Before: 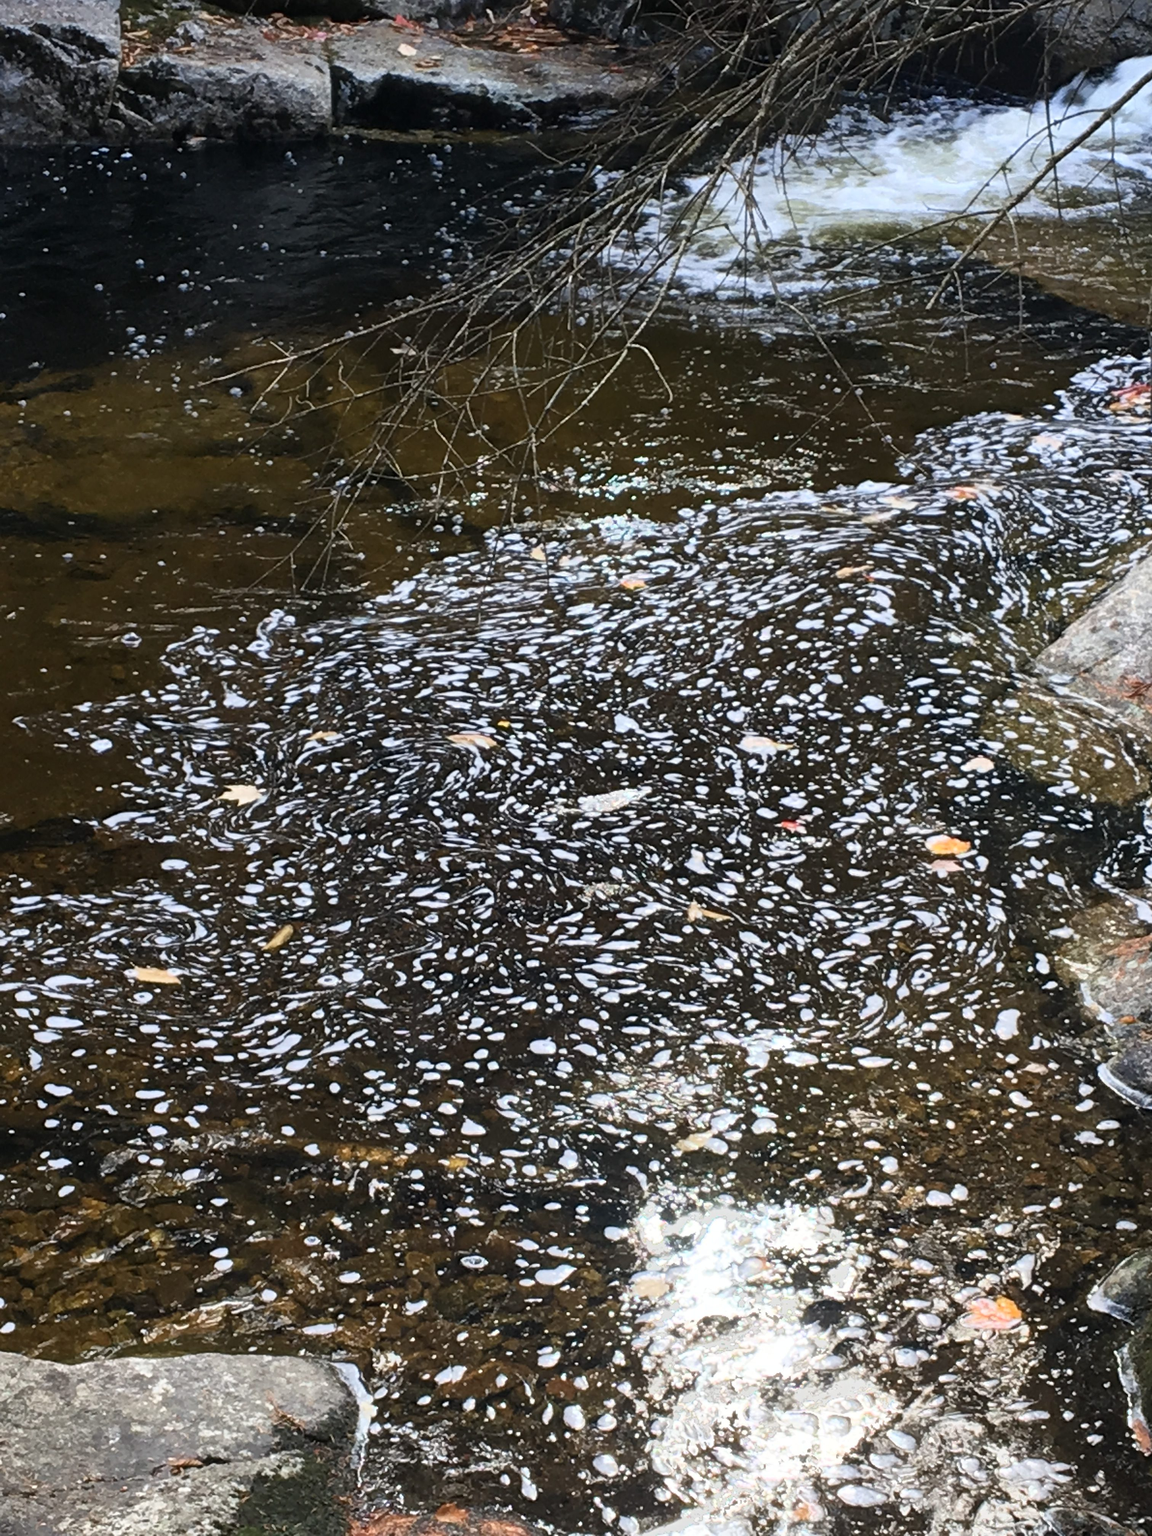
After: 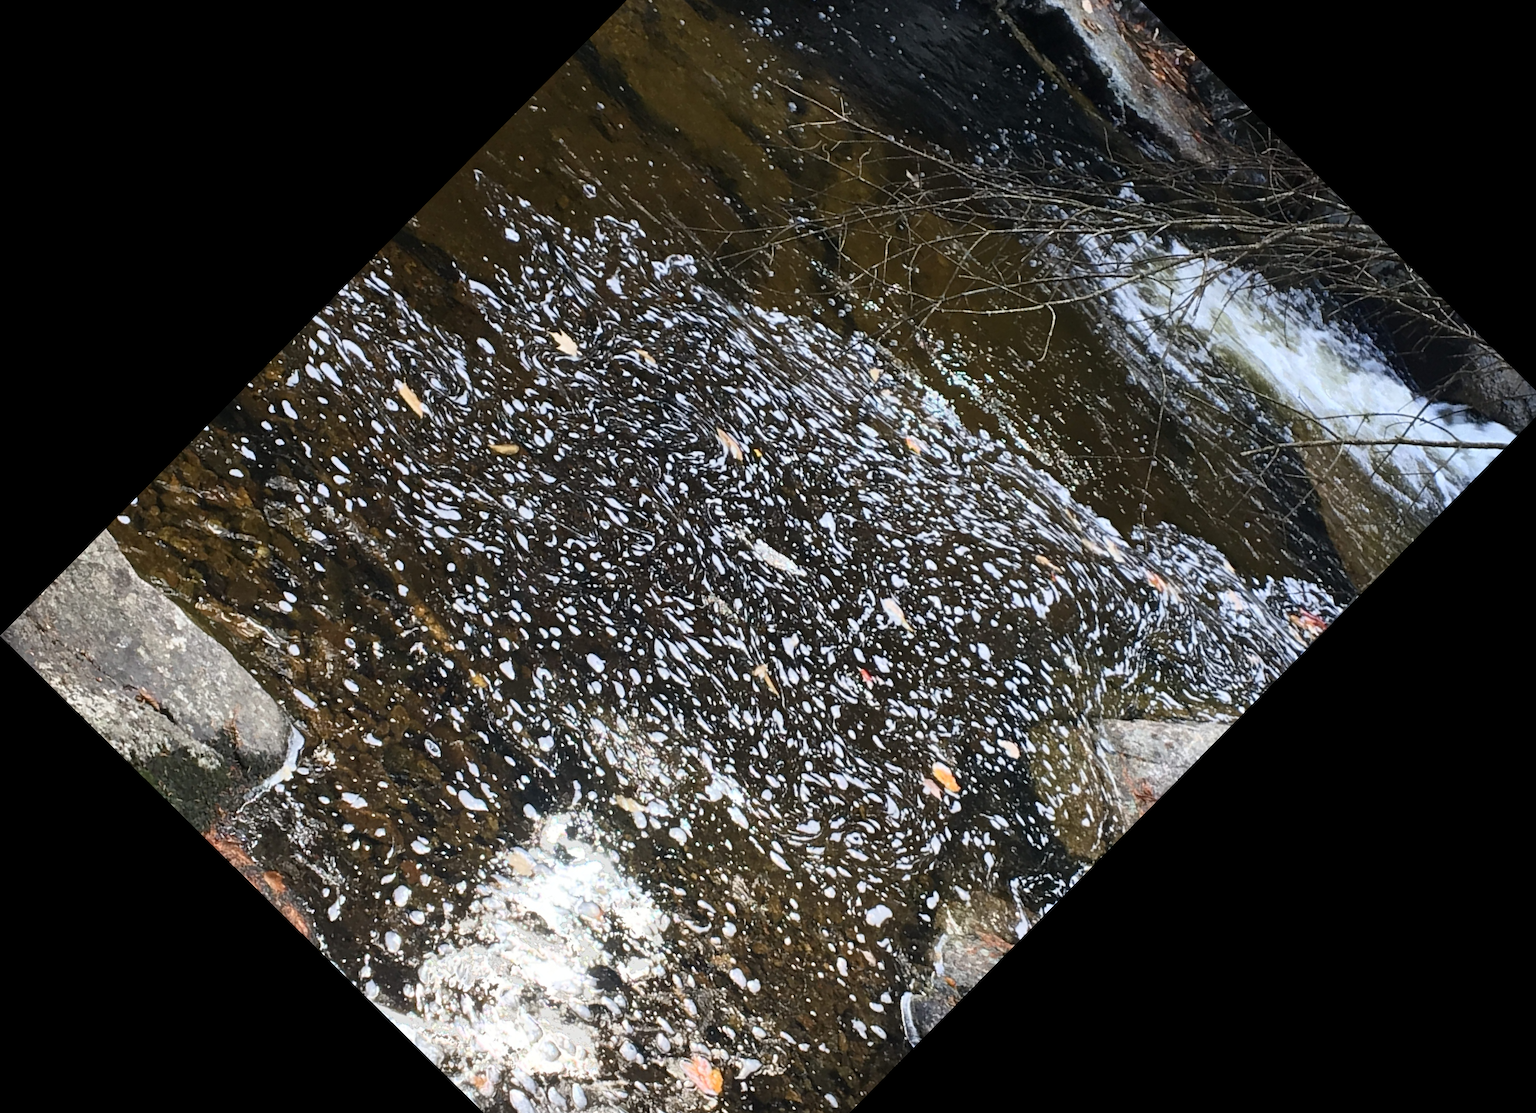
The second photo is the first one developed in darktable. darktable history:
crop and rotate: angle -44.6°, top 16.534%, right 0.783%, bottom 11.644%
